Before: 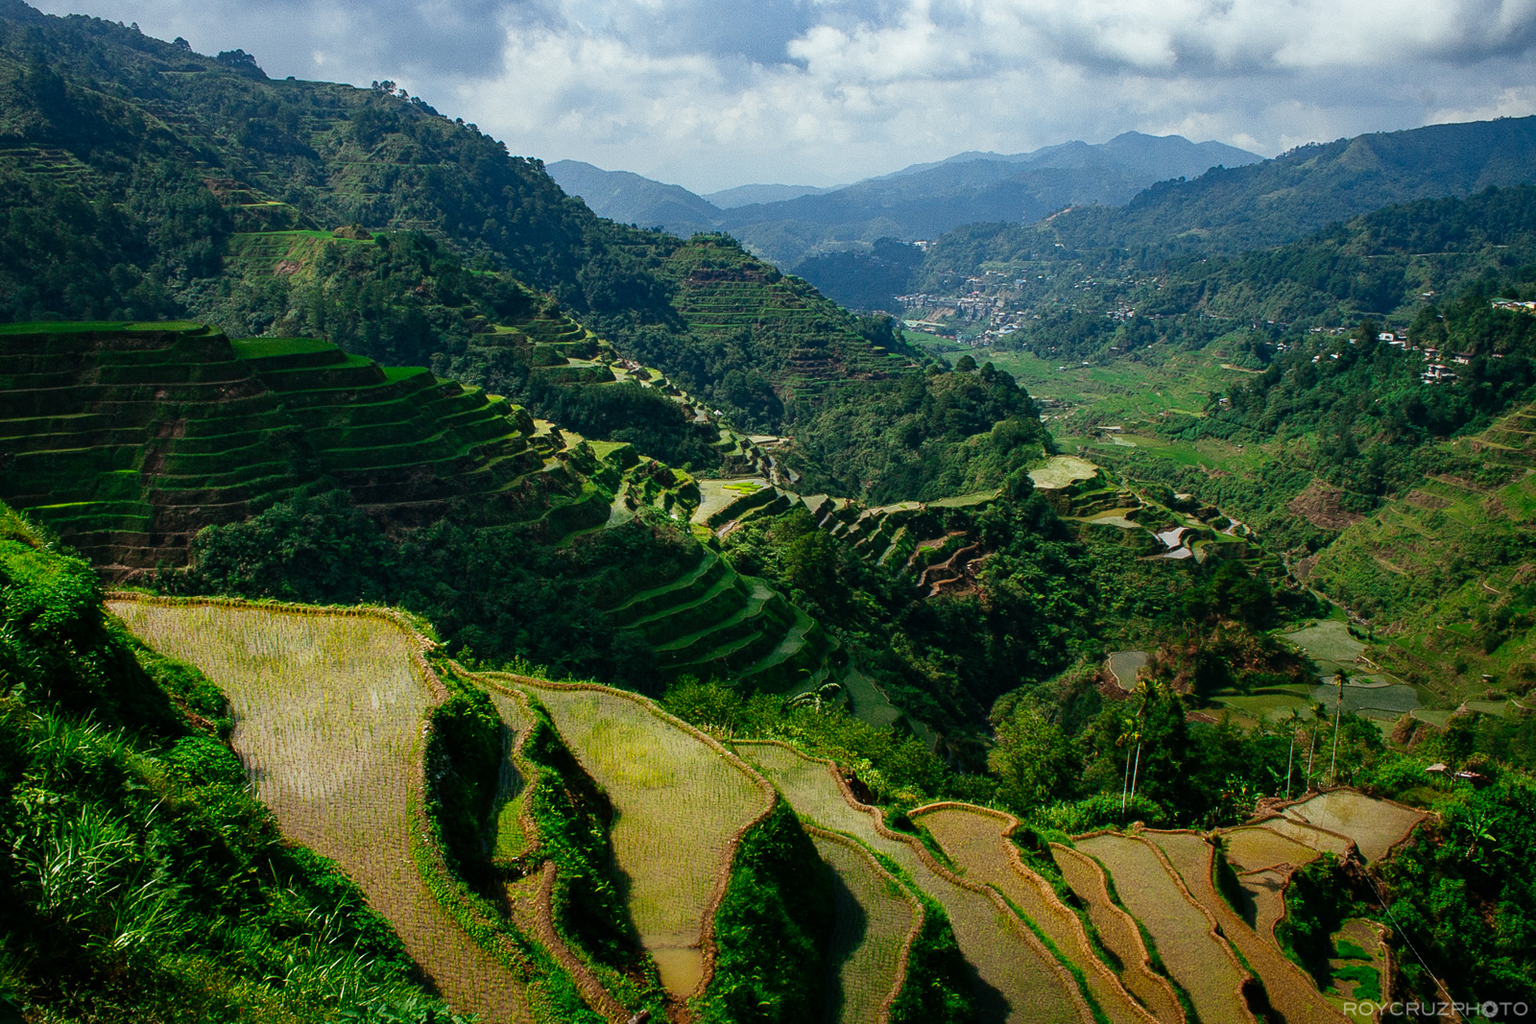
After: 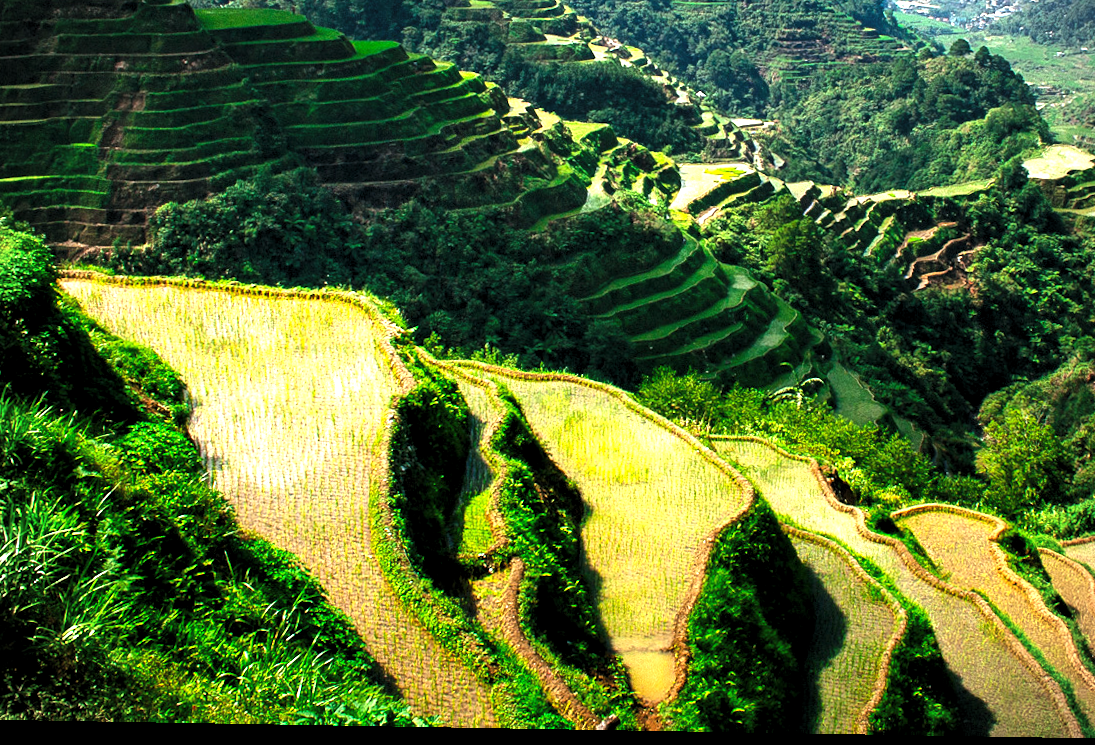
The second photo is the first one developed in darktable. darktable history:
exposure: black level correction 0, exposure 1.459 EV, compensate highlight preservation false
vignetting: fall-off start 91.76%
crop and rotate: angle -0.971°, left 3.614%, top 31.869%, right 28.666%
levels: levels [0.062, 0.494, 0.925]
